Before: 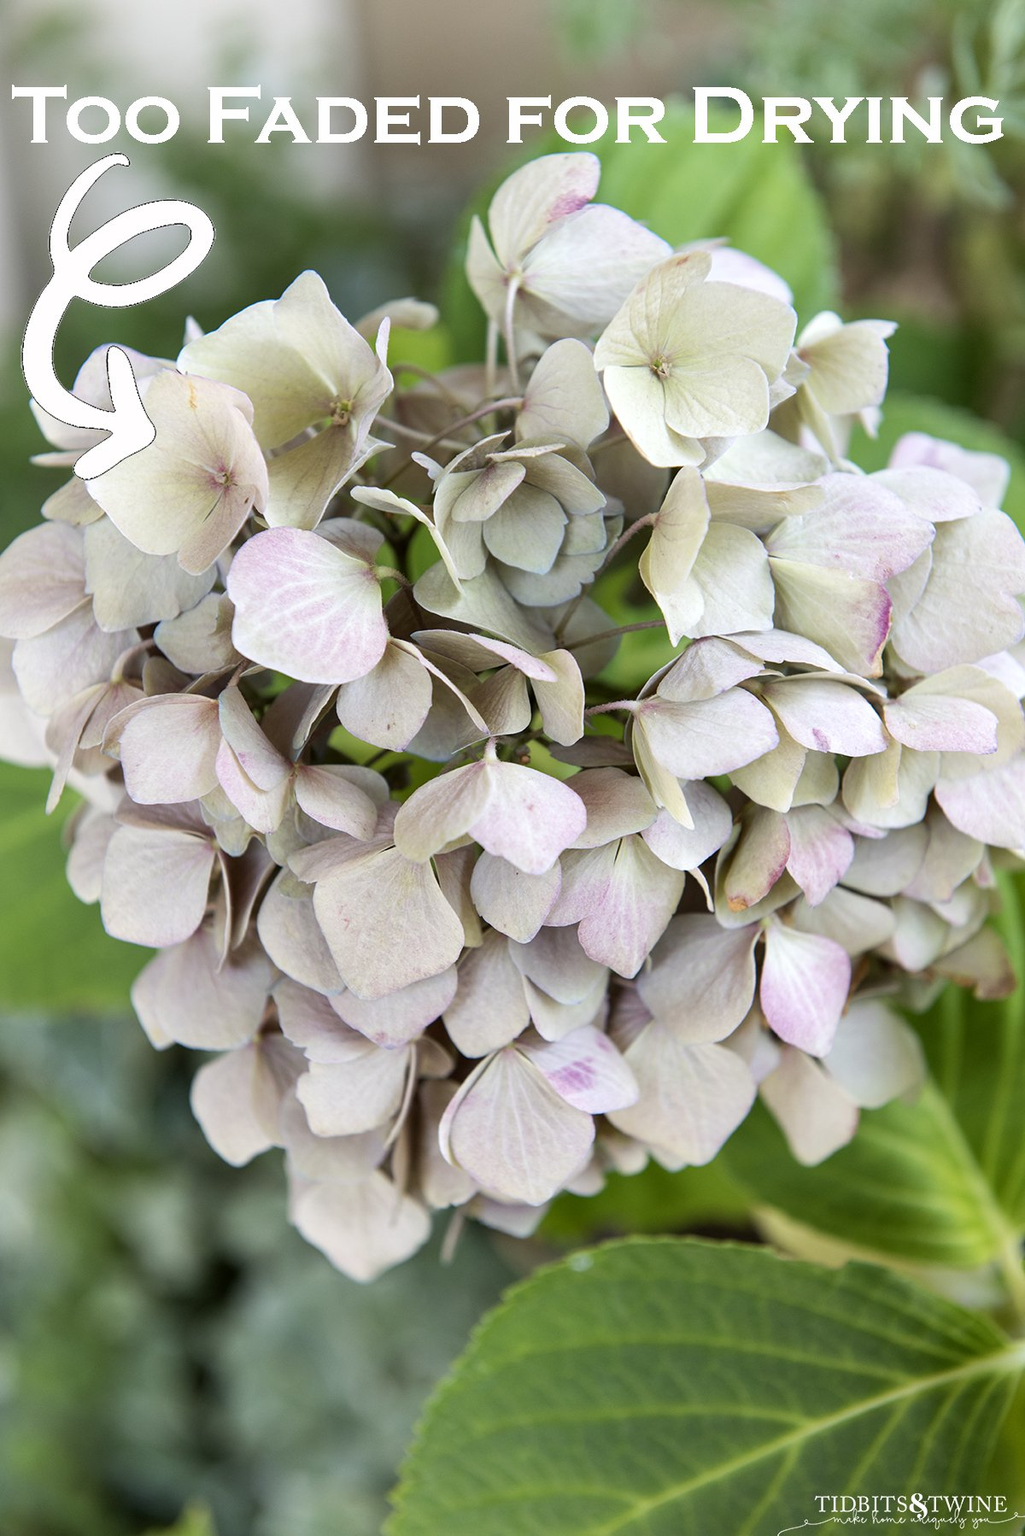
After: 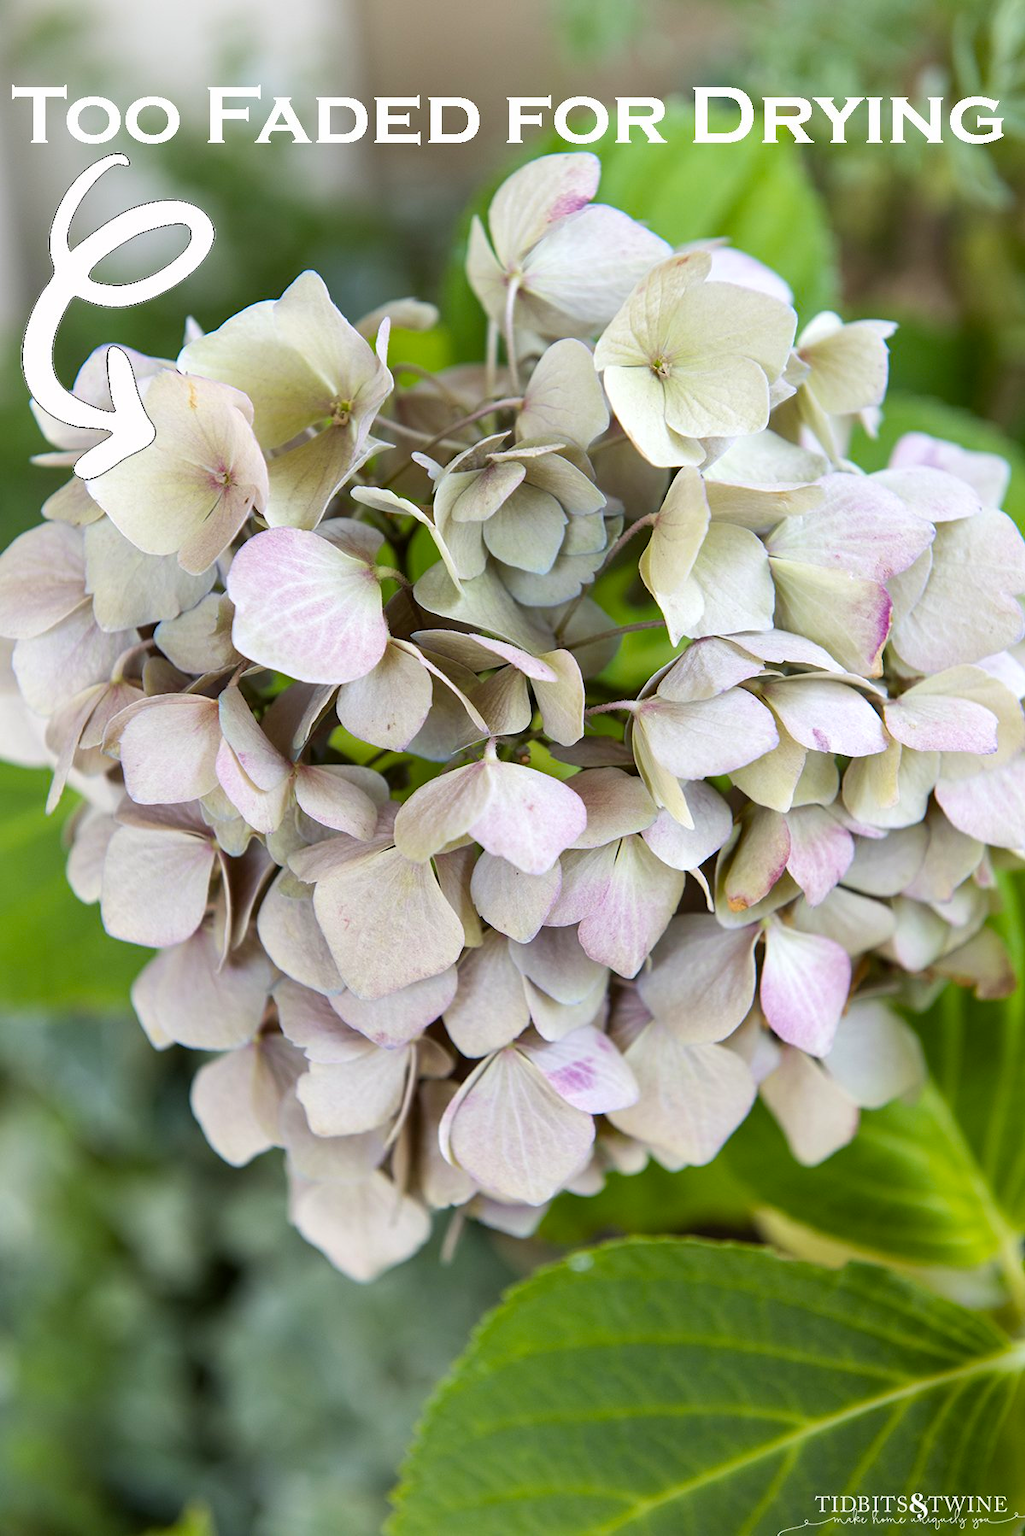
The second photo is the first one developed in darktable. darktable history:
color balance rgb: power › hue 208.48°, perceptual saturation grading › global saturation 30.136%
